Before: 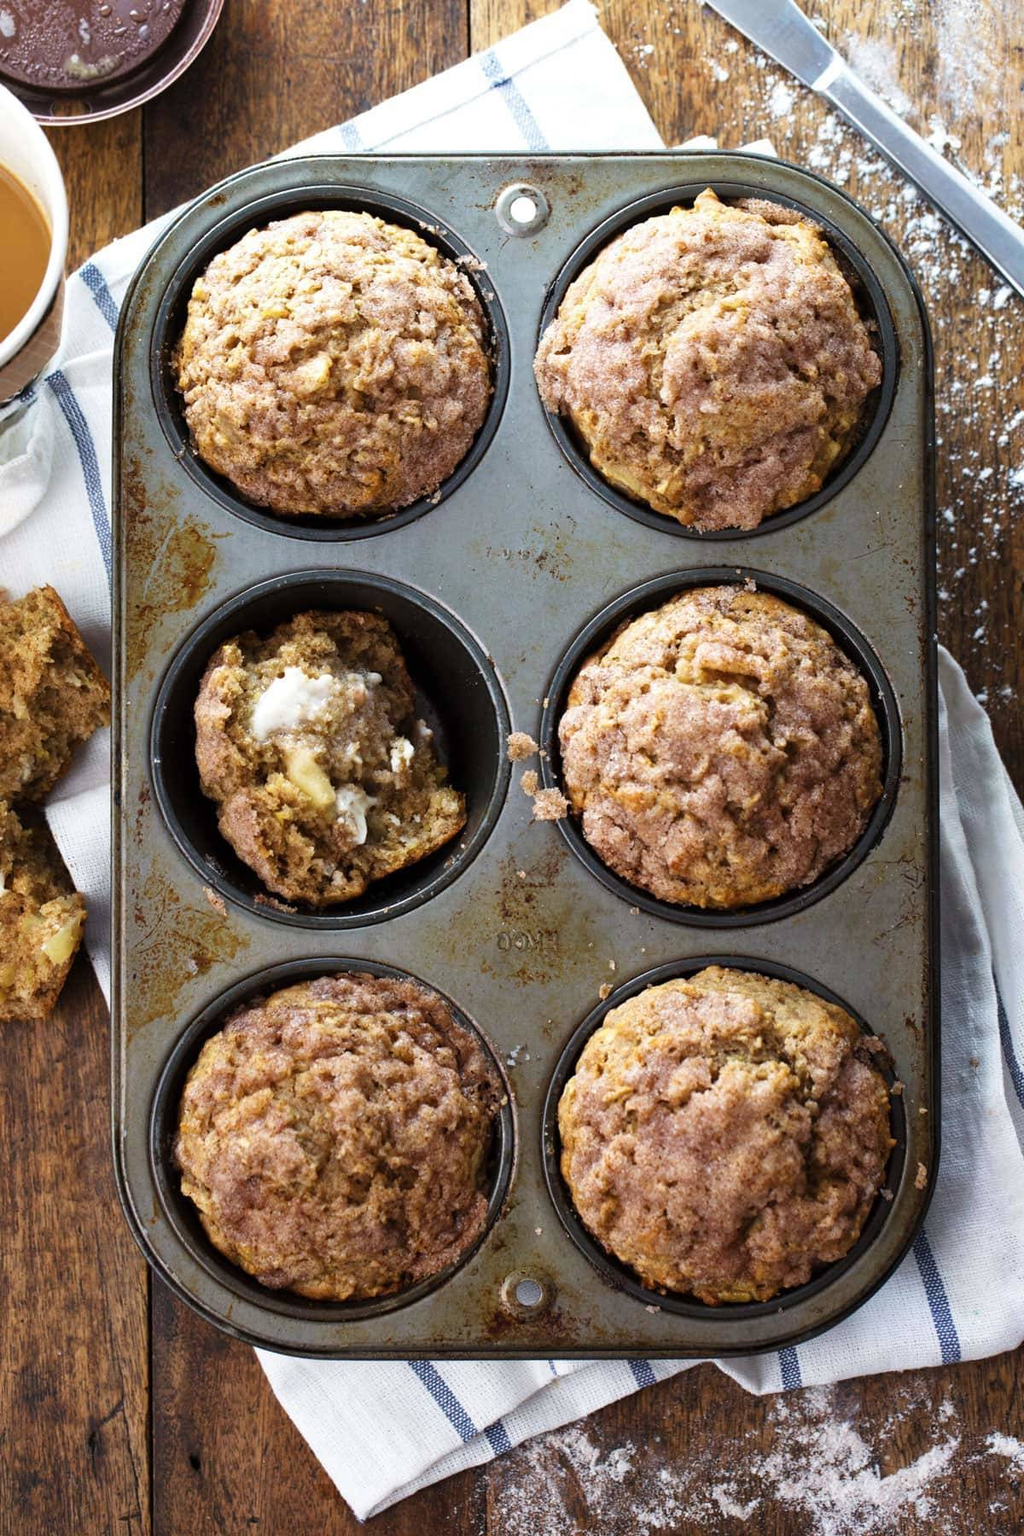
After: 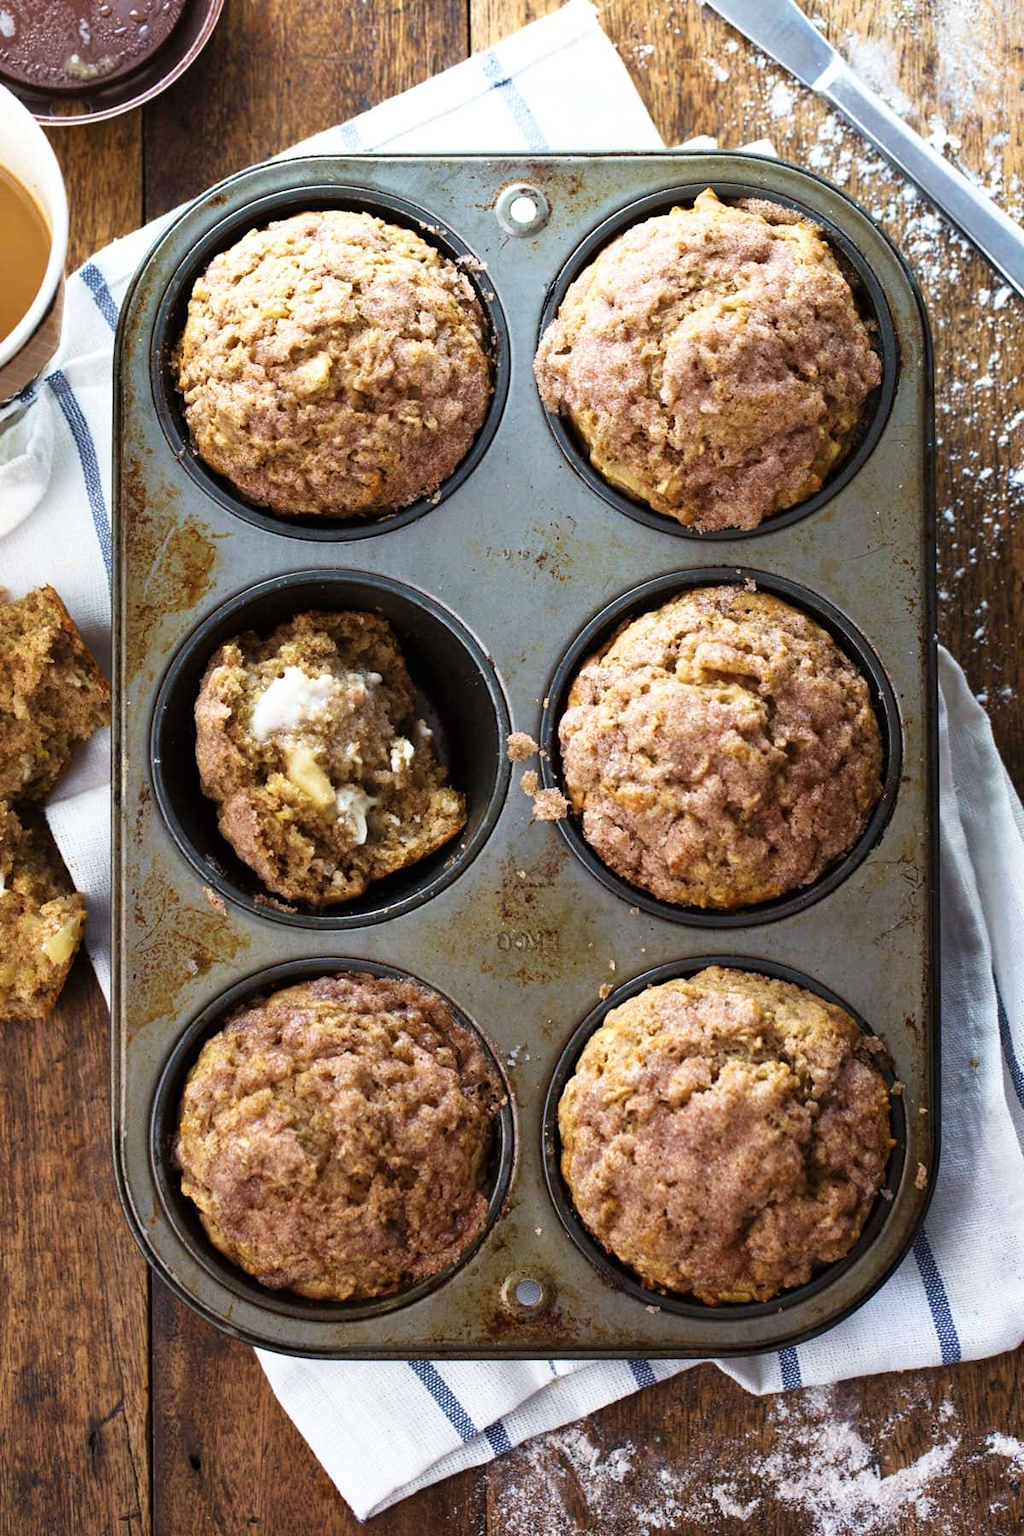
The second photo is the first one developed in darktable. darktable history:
velvia: strength 15%
shadows and highlights: shadows 0, highlights 40
